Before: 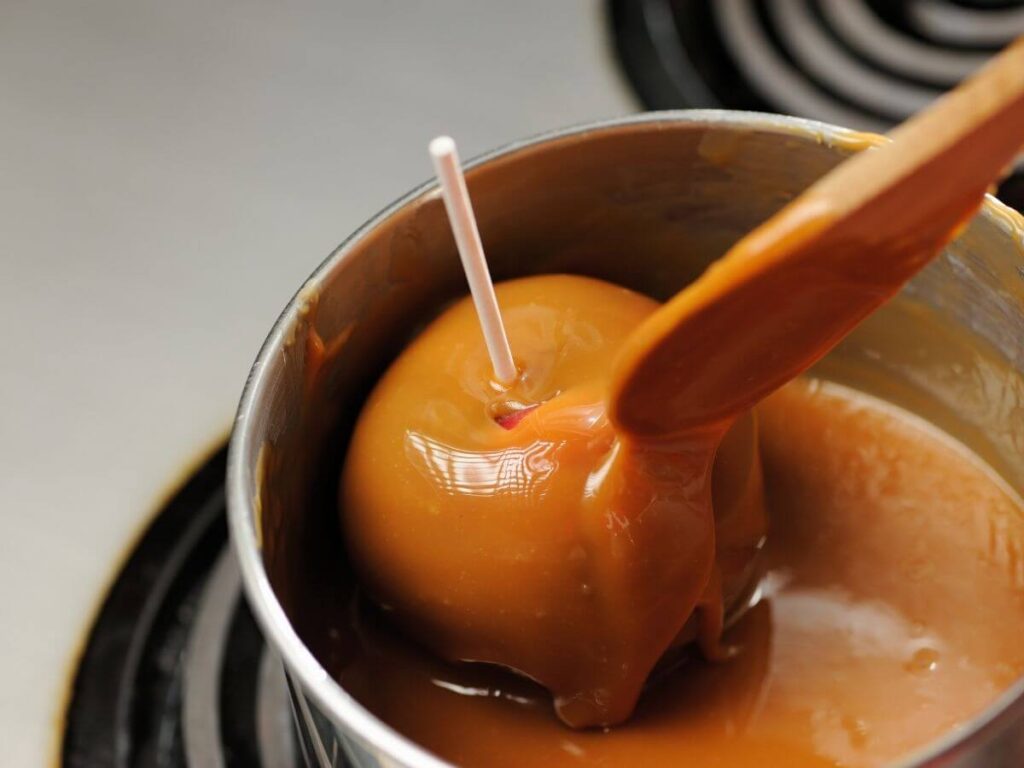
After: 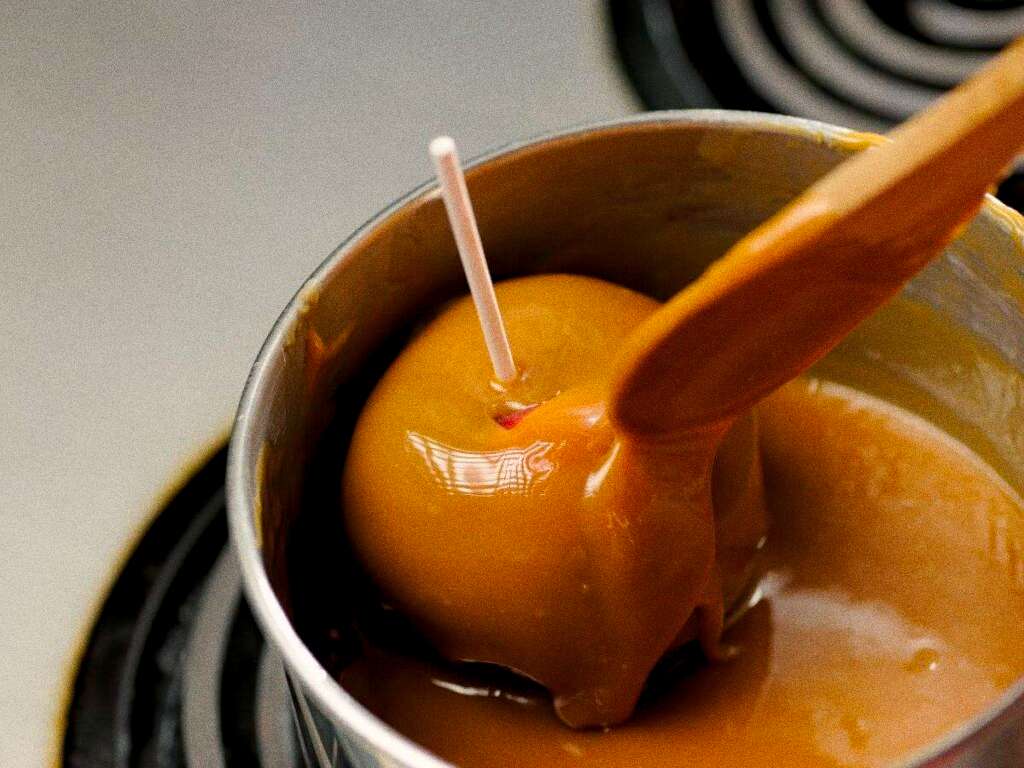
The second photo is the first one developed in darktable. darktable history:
color balance rgb: shadows lift › chroma 2%, shadows lift › hue 217.2°, power › hue 60°, highlights gain › chroma 1%, highlights gain › hue 69.6°, global offset › luminance -0.5%, perceptual saturation grading › global saturation 15%, global vibrance 15%
grain: coarseness 11.82 ISO, strength 36.67%, mid-tones bias 74.17%
exposure: compensate exposure bias true, compensate highlight preservation false
